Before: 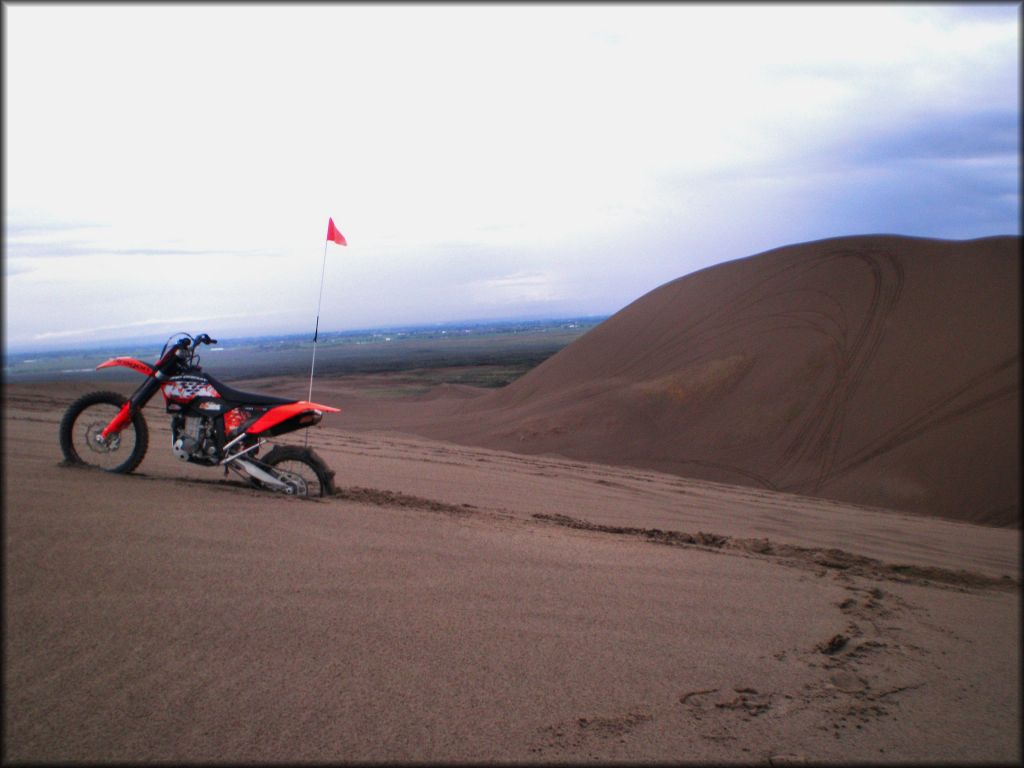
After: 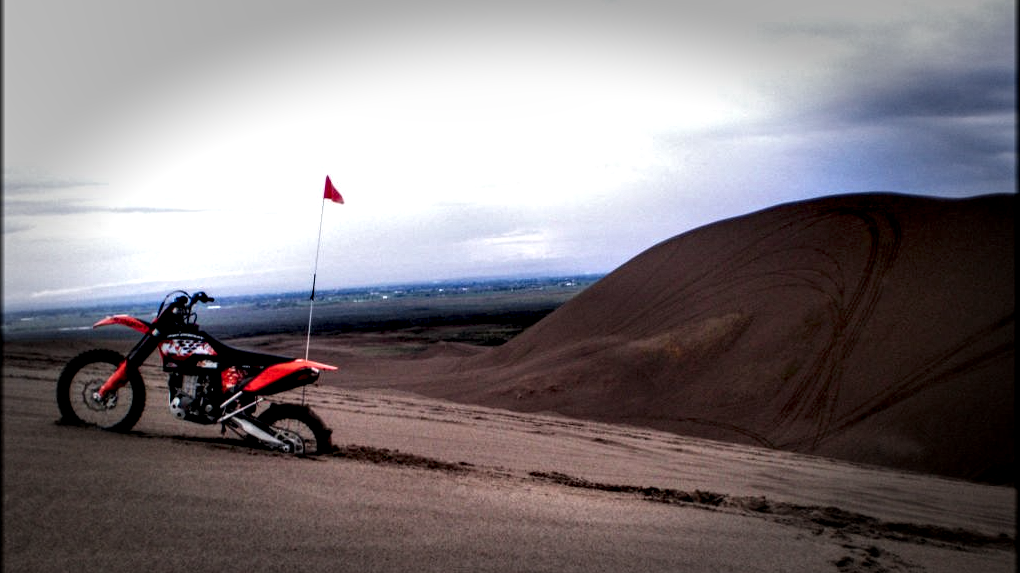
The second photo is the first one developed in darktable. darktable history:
local contrast: shadows 185%, detail 225%
crop: left 0.387%, top 5.469%, bottom 19.809%
vignetting: fall-off start 66.7%, fall-off radius 39.74%, brightness -0.576, saturation -0.258, automatic ratio true, width/height ratio 0.671, dithering 16-bit output
